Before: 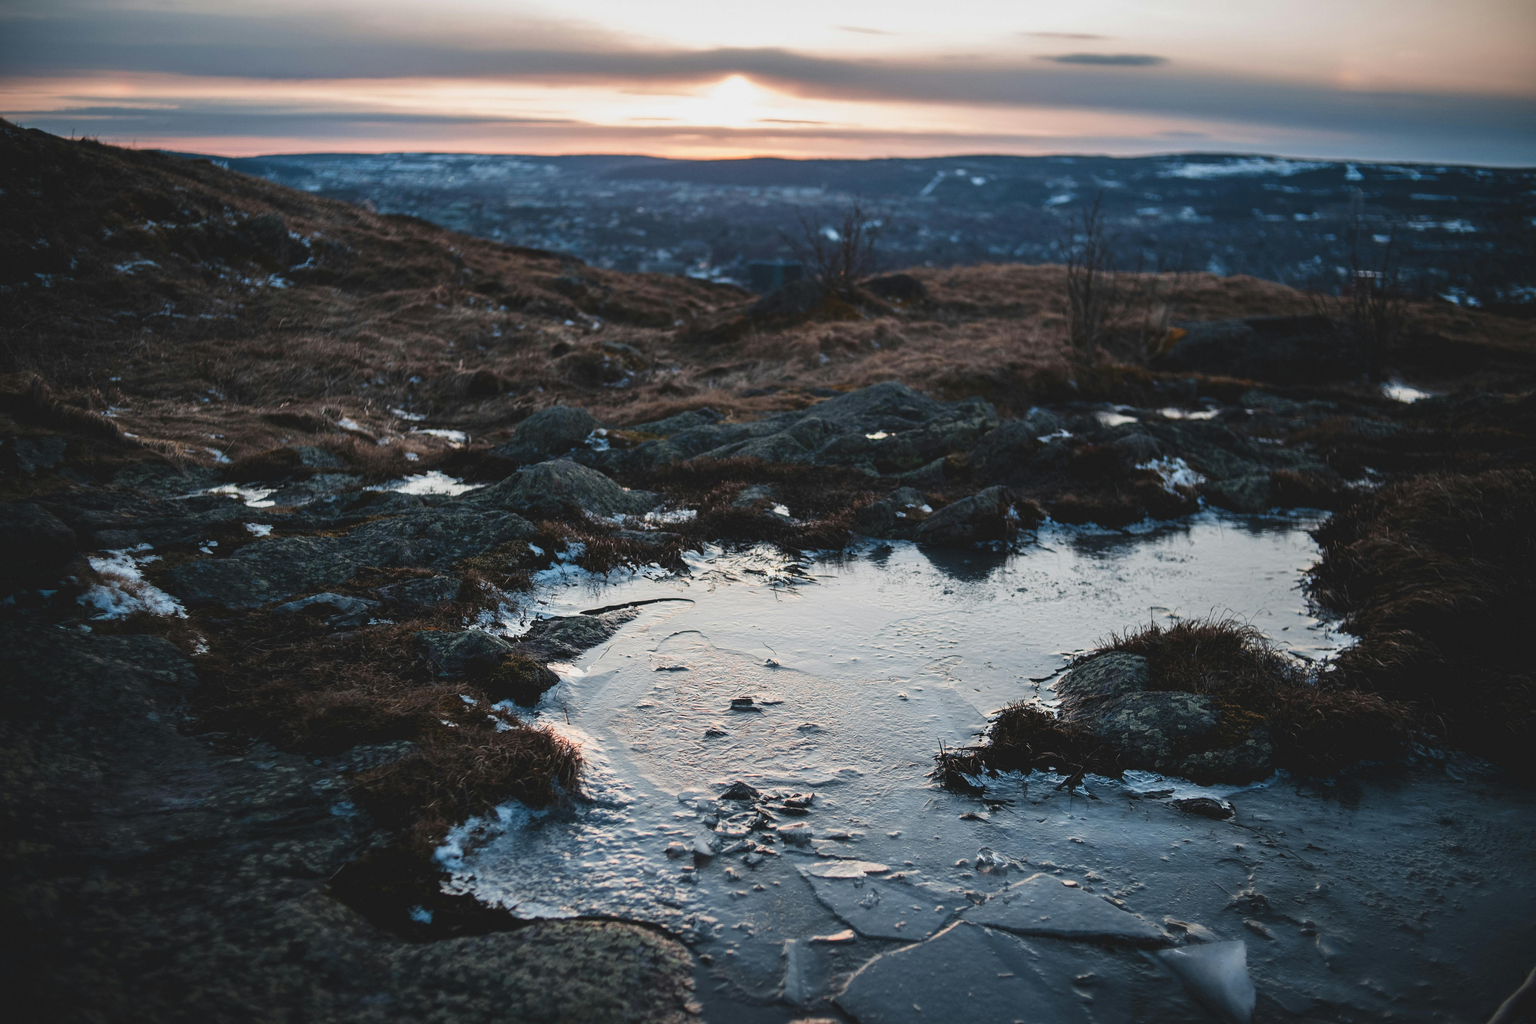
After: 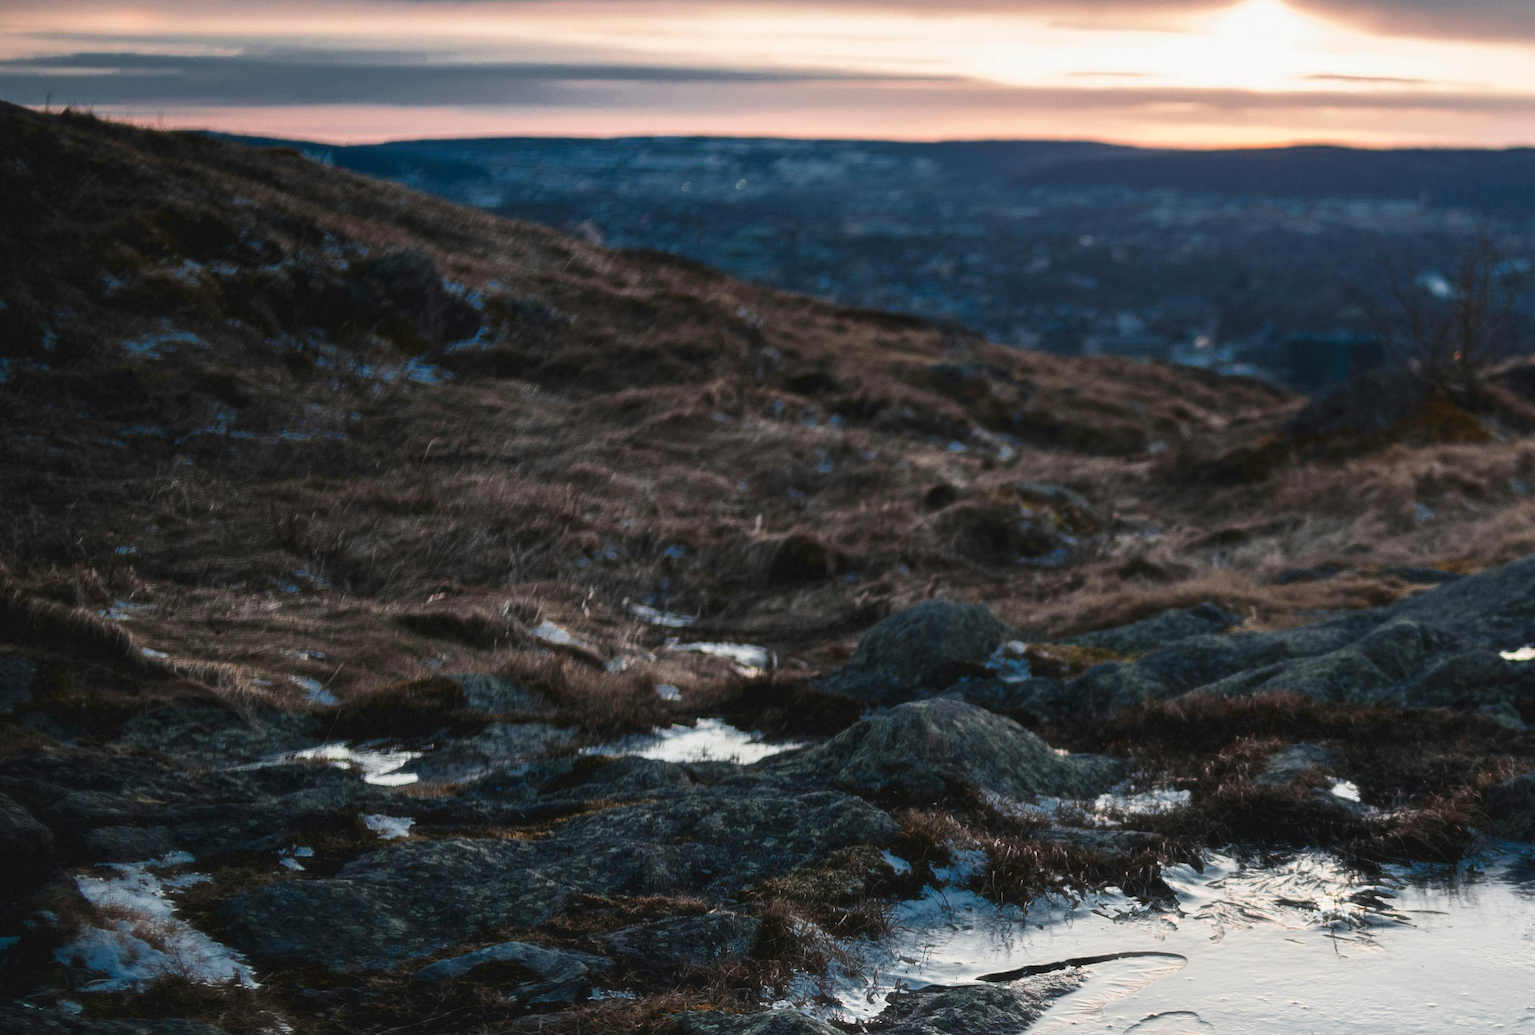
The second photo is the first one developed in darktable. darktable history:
crop and rotate: left 3.054%, top 7.679%, right 42.339%, bottom 37.078%
color zones: curves: ch0 [(0, 0.497) (0.143, 0.5) (0.286, 0.5) (0.429, 0.483) (0.571, 0.116) (0.714, -0.006) (0.857, 0.28) (1, 0.497)]
haze removal: strength -0.104, compatibility mode true, adaptive false
exposure: black level correction 0.007, exposure 0.159 EV, compensate highlight preservation false
